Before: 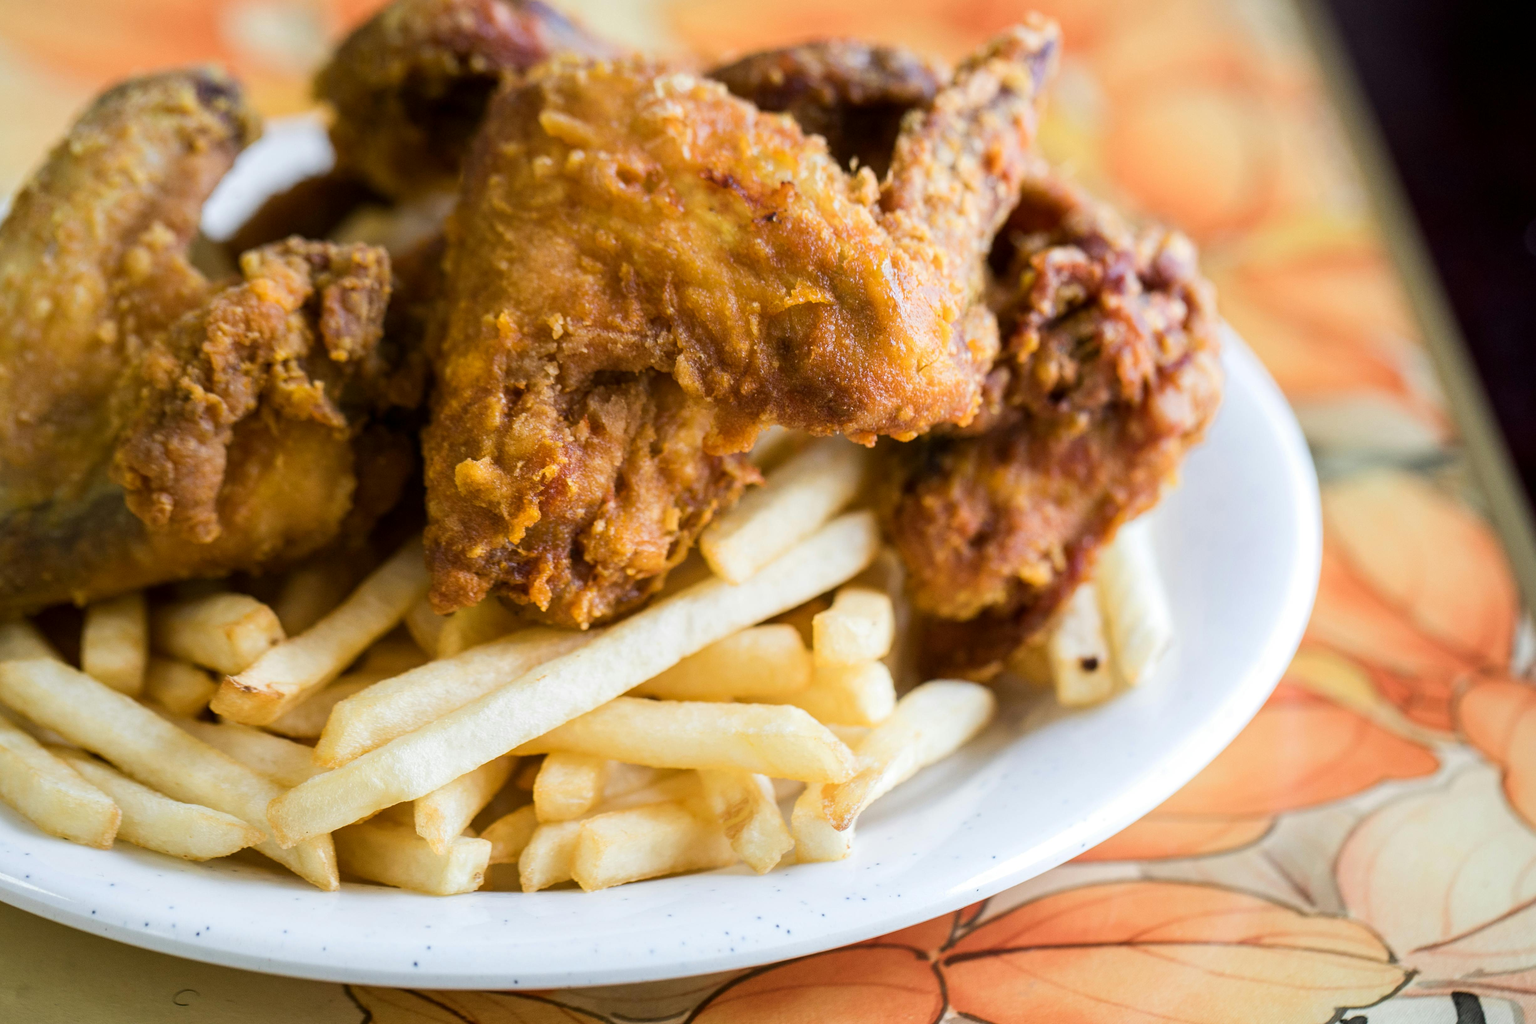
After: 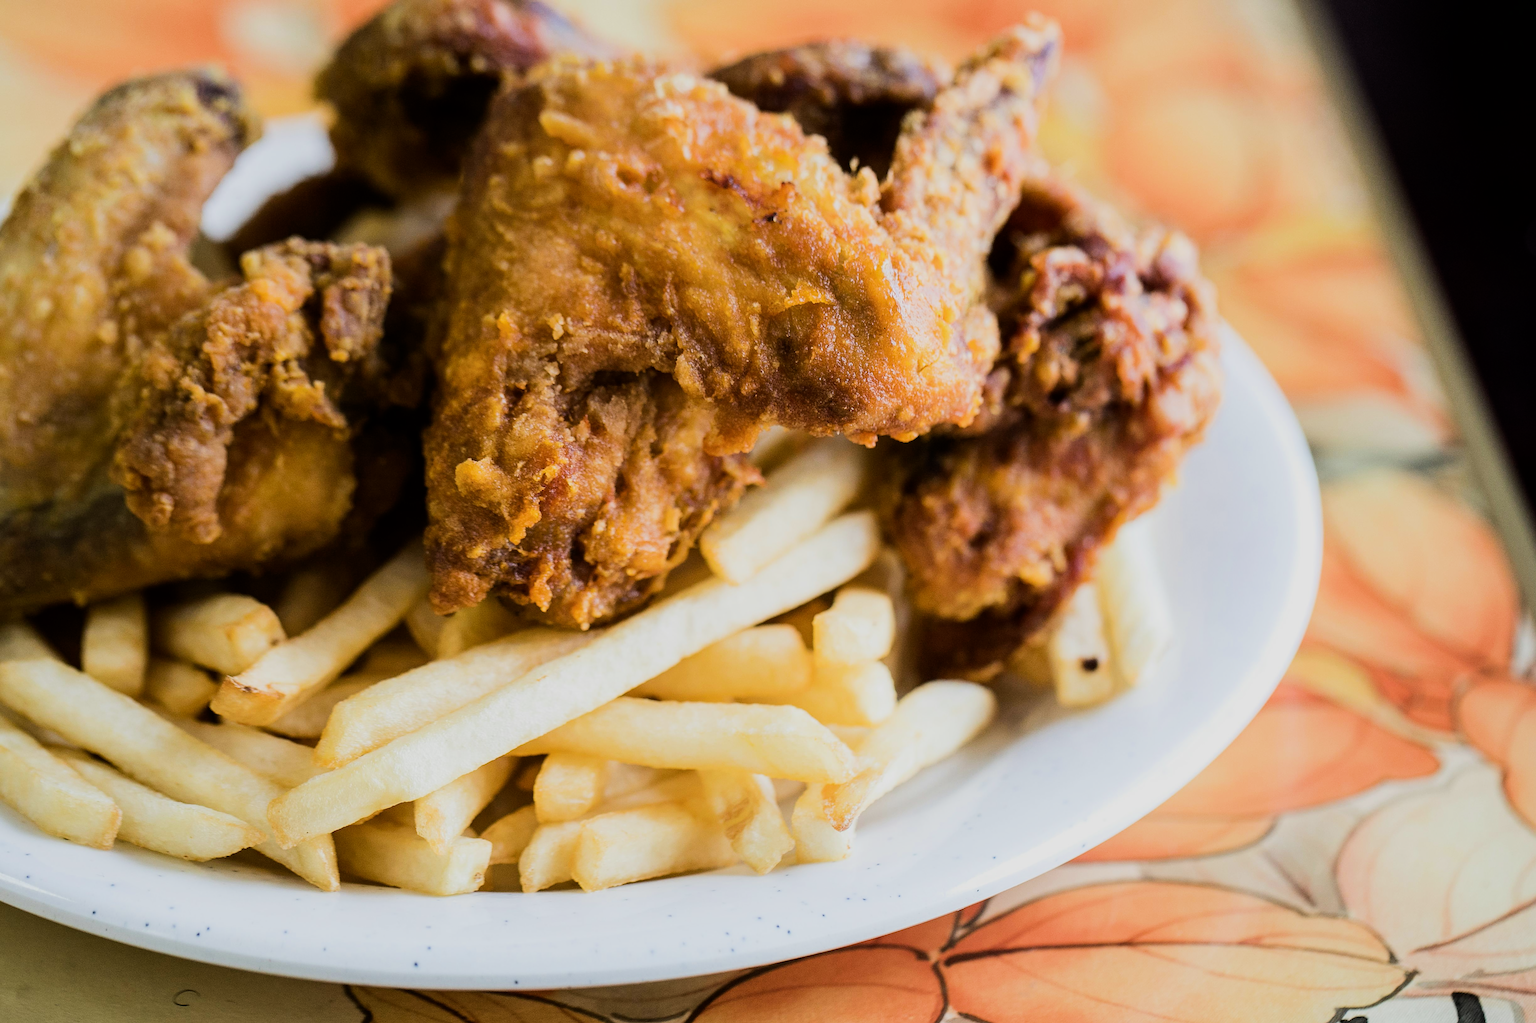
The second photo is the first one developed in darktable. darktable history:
sharpen: on, module defaults
filmic rgb: black relative exposure -7.5 EV, white relative exposure 5 EV, hardness 3.31, contrast 1.3, contrast in shadows safe
